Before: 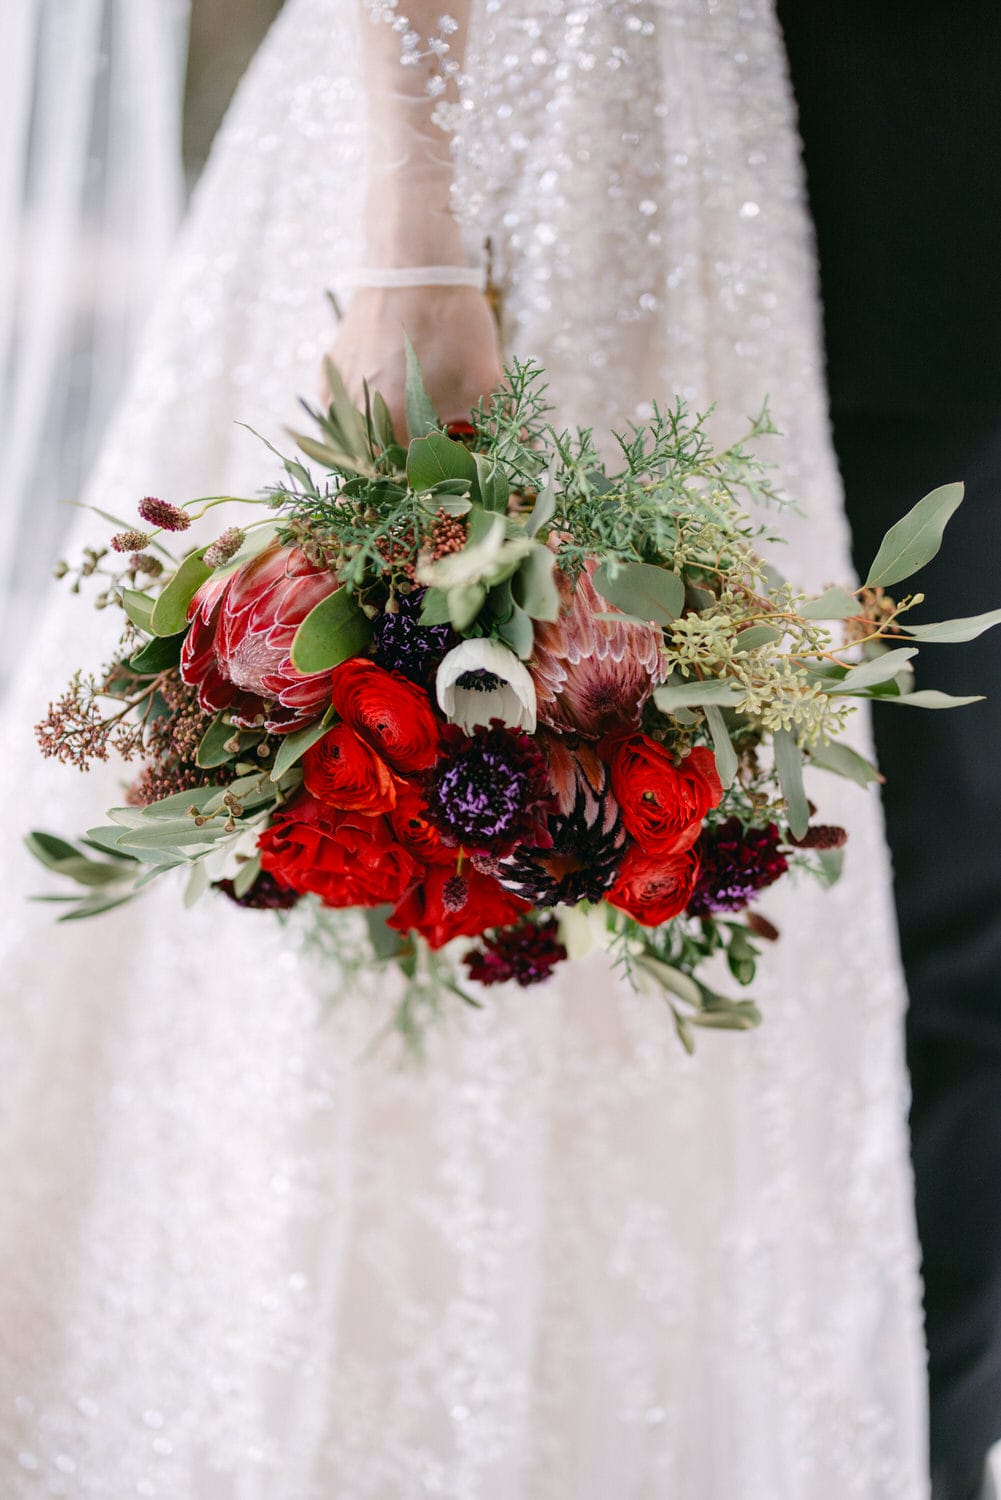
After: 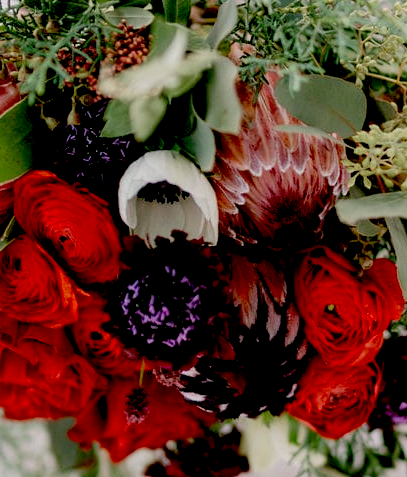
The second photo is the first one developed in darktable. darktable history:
exposure: black level correction 0.044, exposure -0.234 EV, compensate exposure bias true, compensate highlight preservation false
crop: left 31.817%, top 32.573%, right 27.465%, bottom 35.614%
